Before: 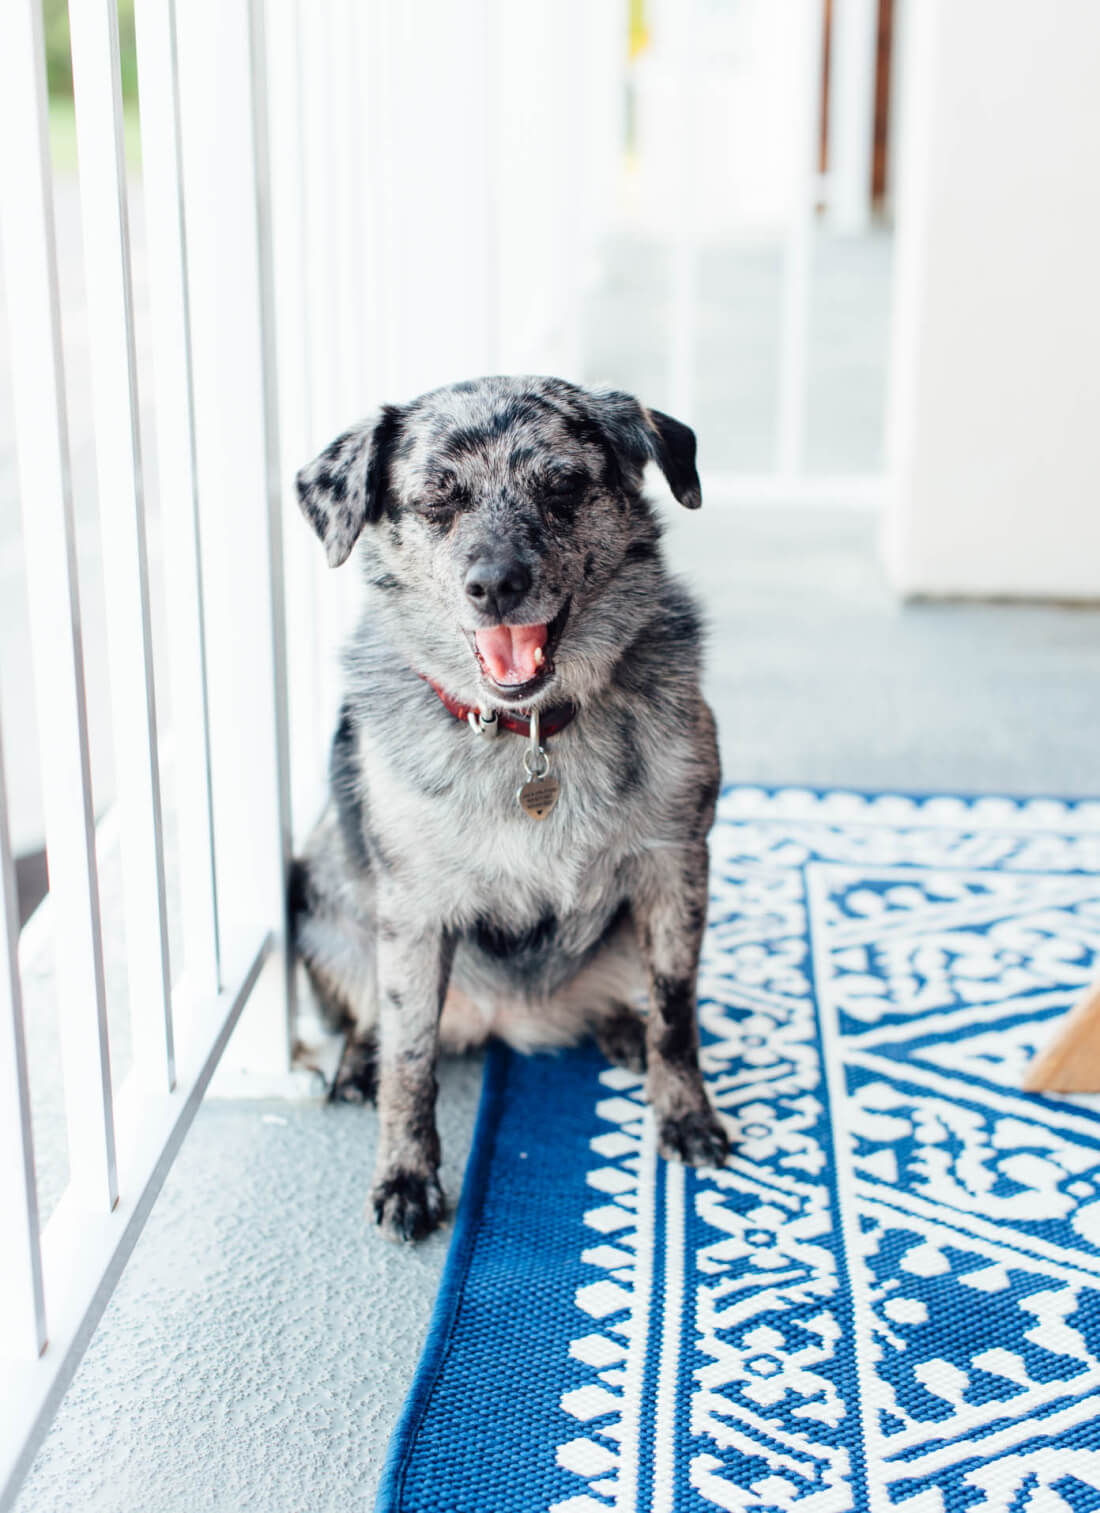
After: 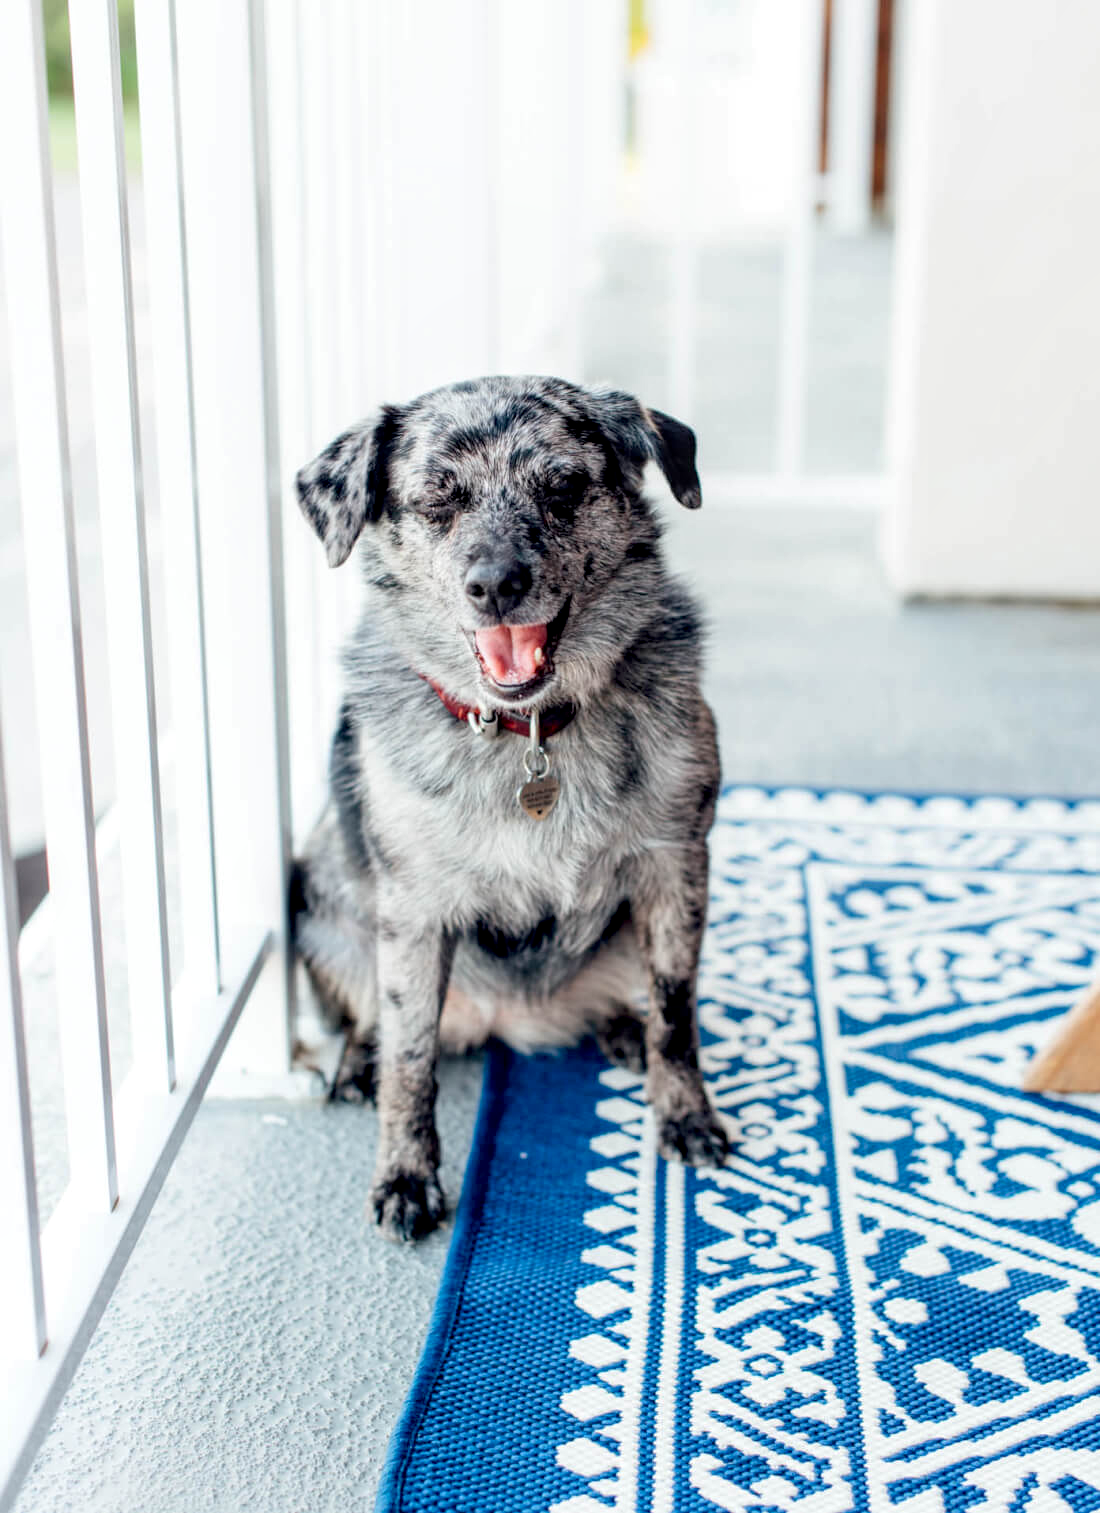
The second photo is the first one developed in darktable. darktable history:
local contrast: on, module defaults
exposure: black level correction 0.01, exposure 0.01 EV, compensate highlight preservation false
